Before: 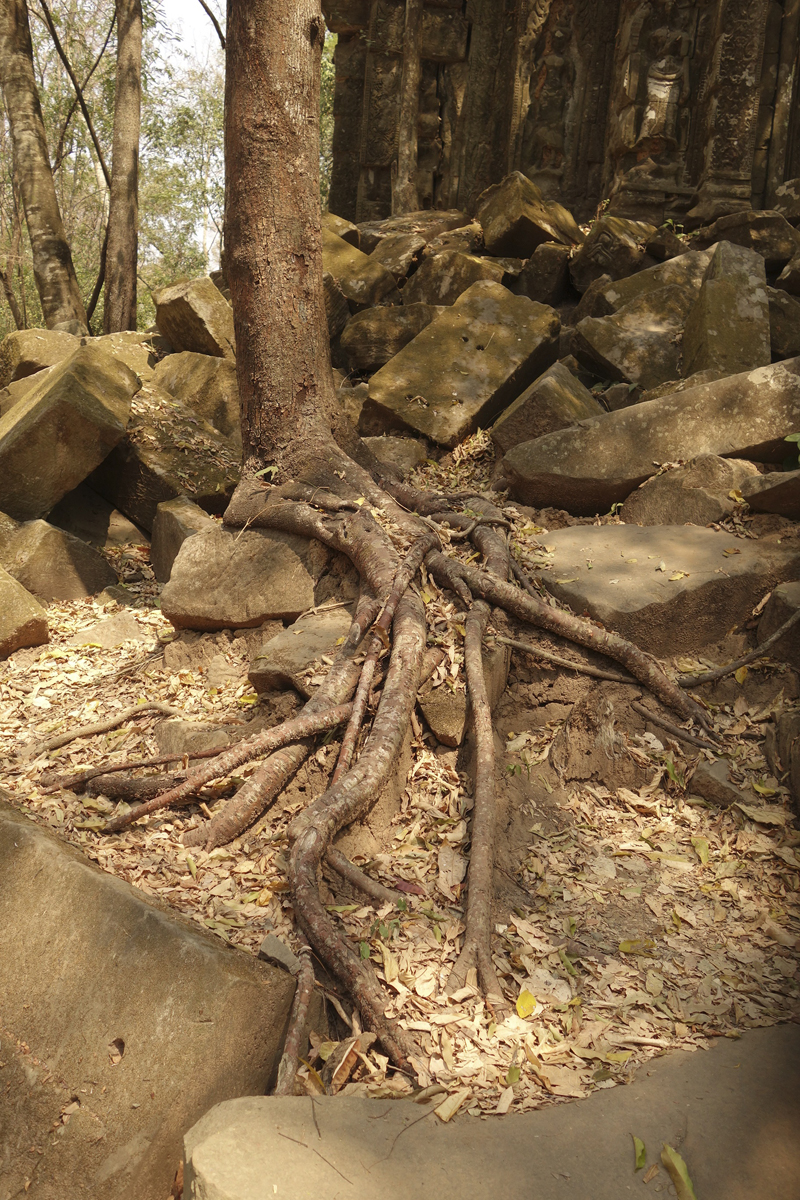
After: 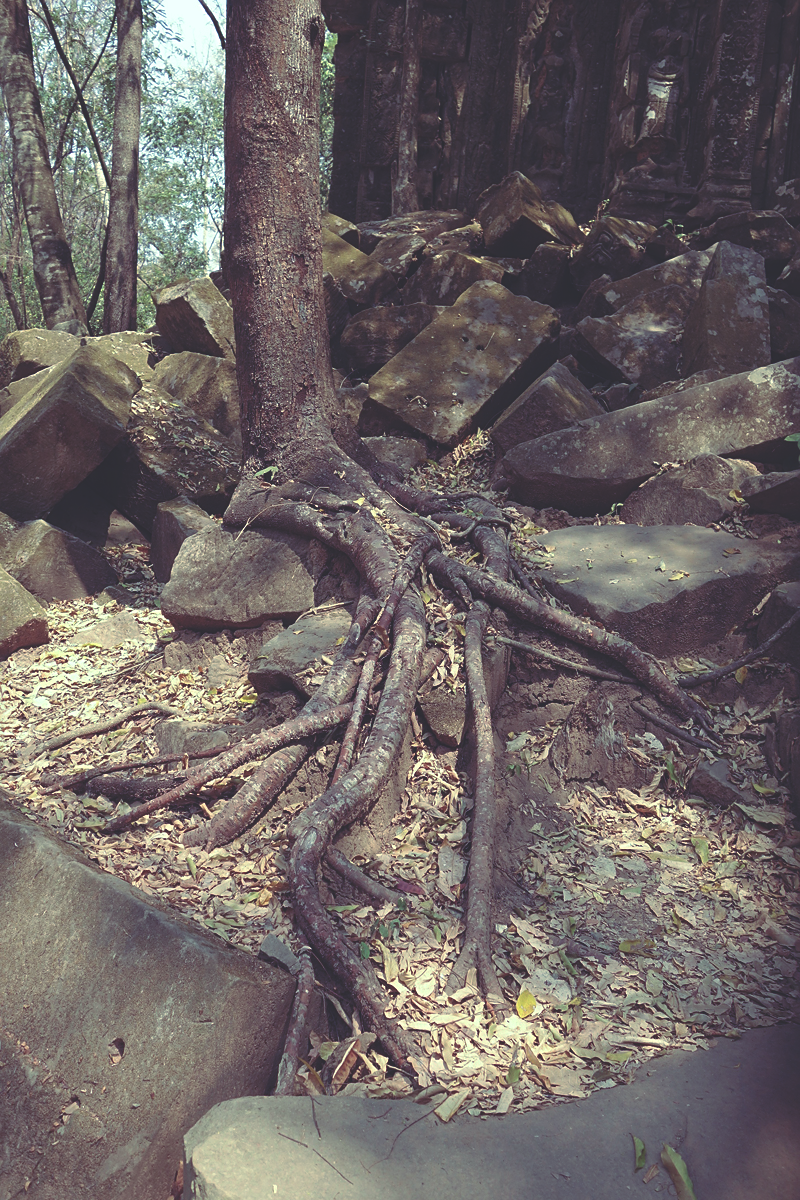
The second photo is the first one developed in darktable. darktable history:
sharpen: radius 1.864, amount 0.398, threshold 1.271
rgb curve: curves: ch0 [(0, 0.186) (0.314, 0.284) (0.576, 0.466) (0.805, 0.691) (0.936, 0.886)]; ch1 [(0, 0.186) (0.314, 0.284) (0.581, 0.534) (0.771, 0.746) (0.936, 0.958)]; ch2 [(0, 0.216) (0.275, 0.39) (1, 1)], mode RGB, independent channels, compensate middle gray true, preserve colors none
contrast brightness saturation: contrast 0.01, saturation -0.05
